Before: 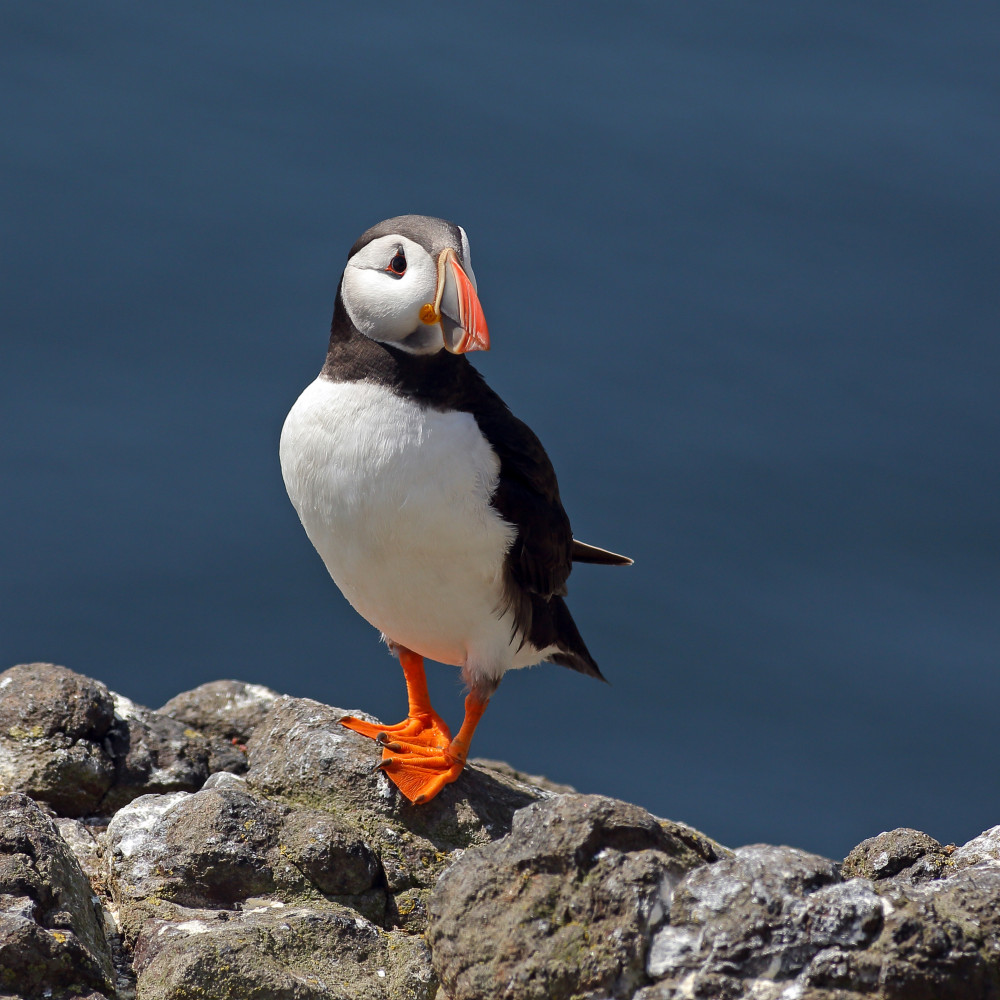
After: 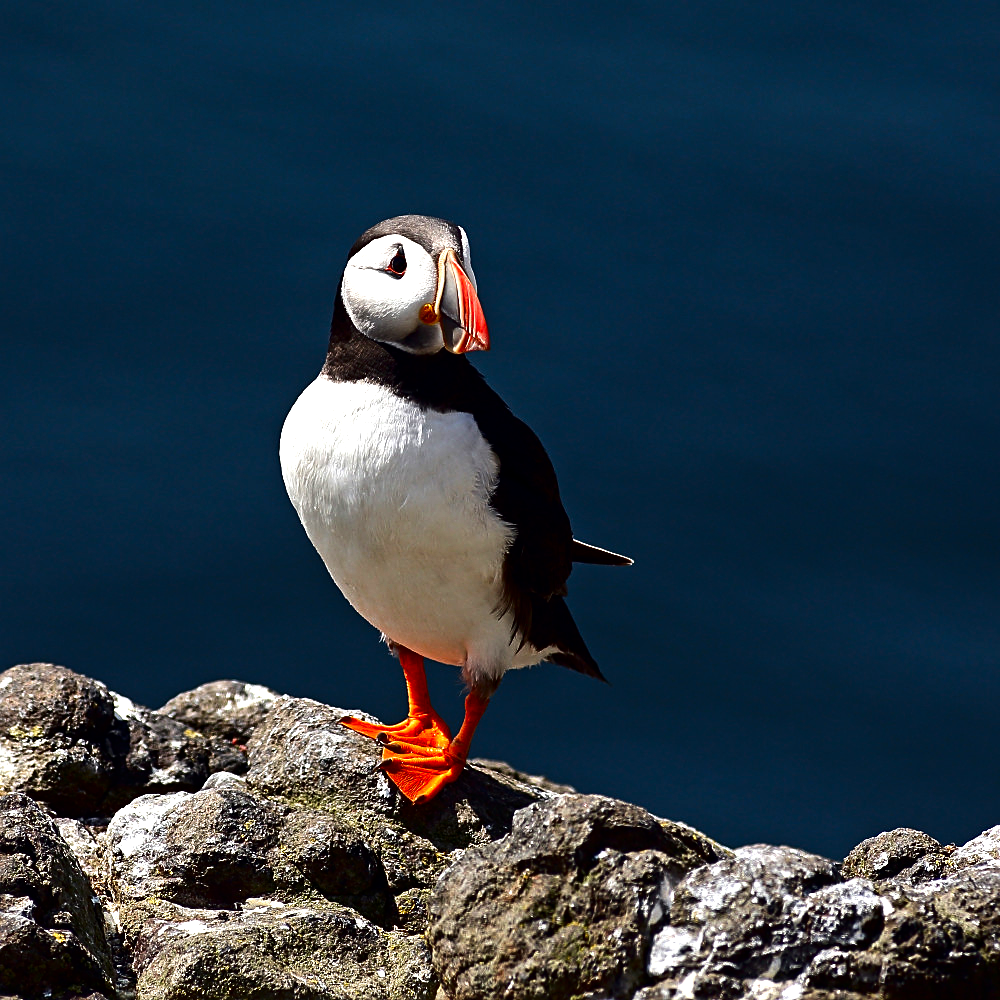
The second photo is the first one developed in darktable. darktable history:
tone equalizer: -8 EV -1.08 EV, -7 EV -1.01 EV, -6 EV -0.867 EV, -5 EV -0.578 EV, -3 EV 0.578 EV, -2 EV 0.867 EV, -1 EV 1.01 EV, +0 EV 1.08 EV, edges refinement/feathering 500, mask exposure compensation -1.57 EV, preserve details no
sharpen: on, module defaults
contrast brightness saturation: brightness -0.25, saturation 0.2
